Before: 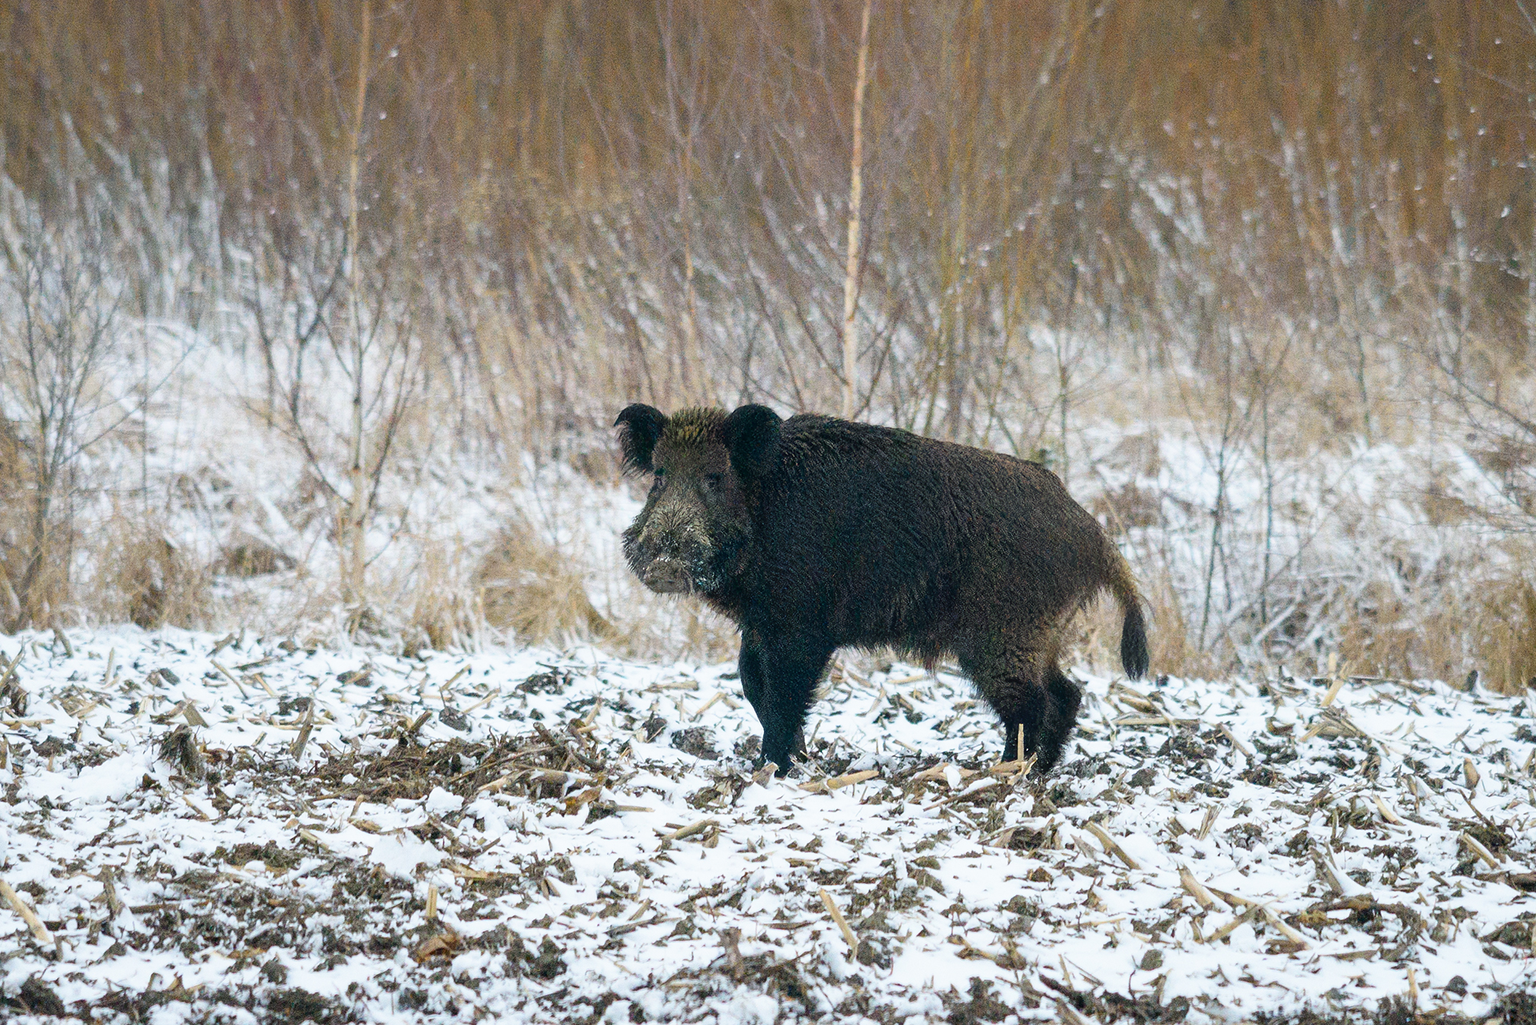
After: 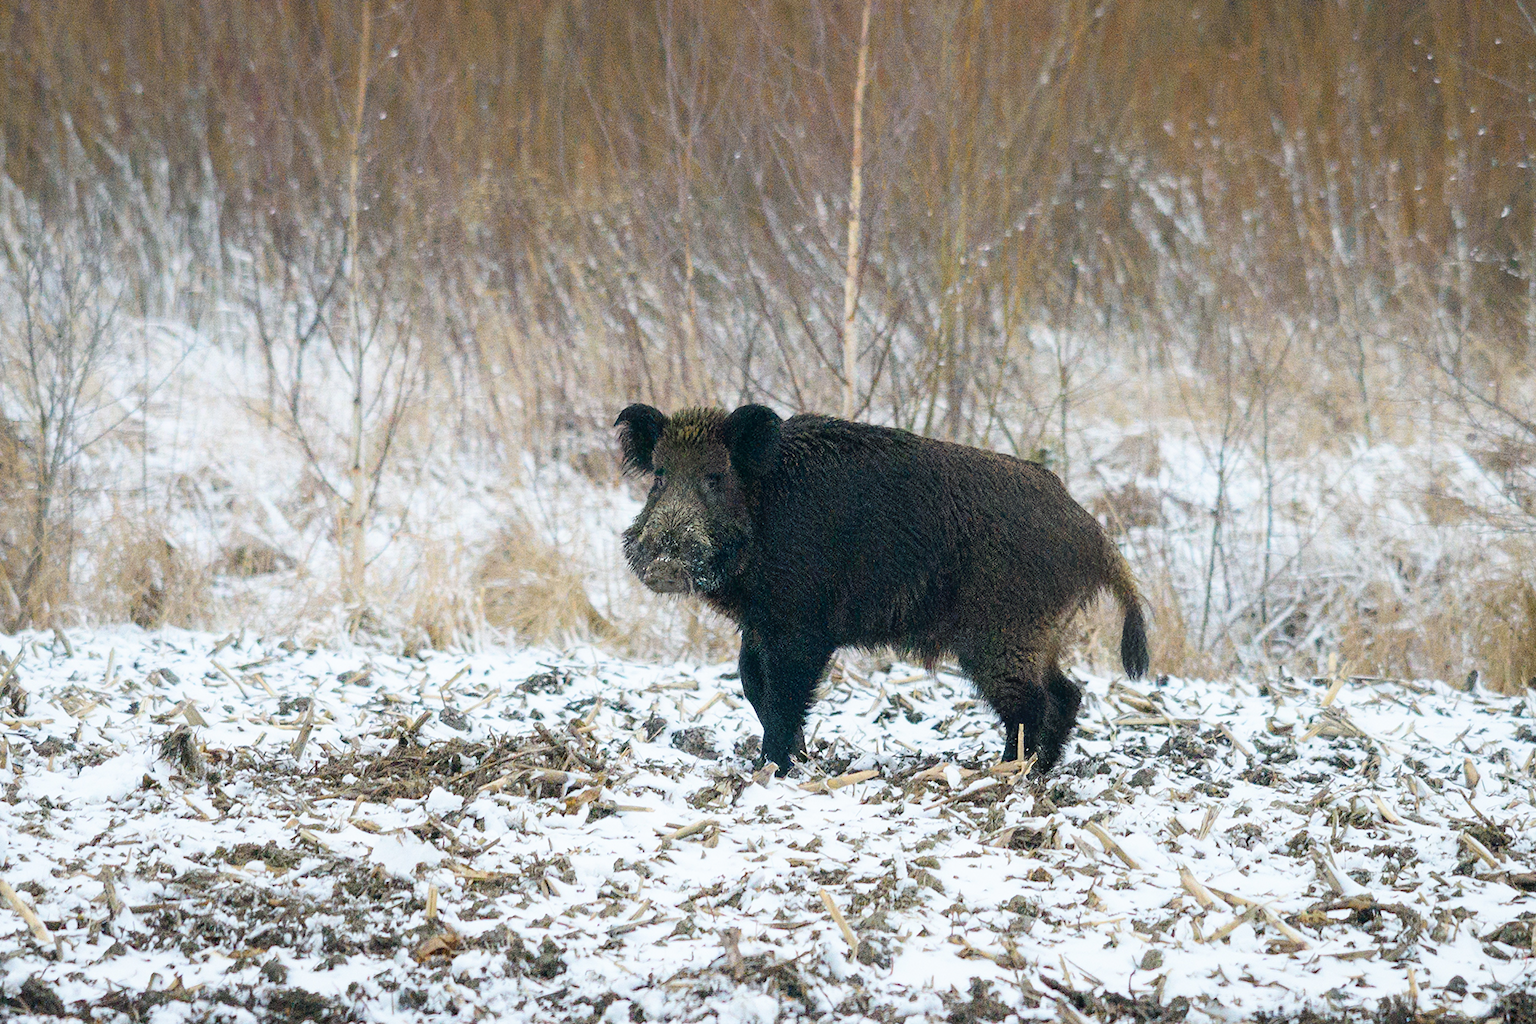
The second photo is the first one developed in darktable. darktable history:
shadows and highlights: shadows -23.54, highlights 46.62, highlights color adjustment 48.98%, soften with gaussian
